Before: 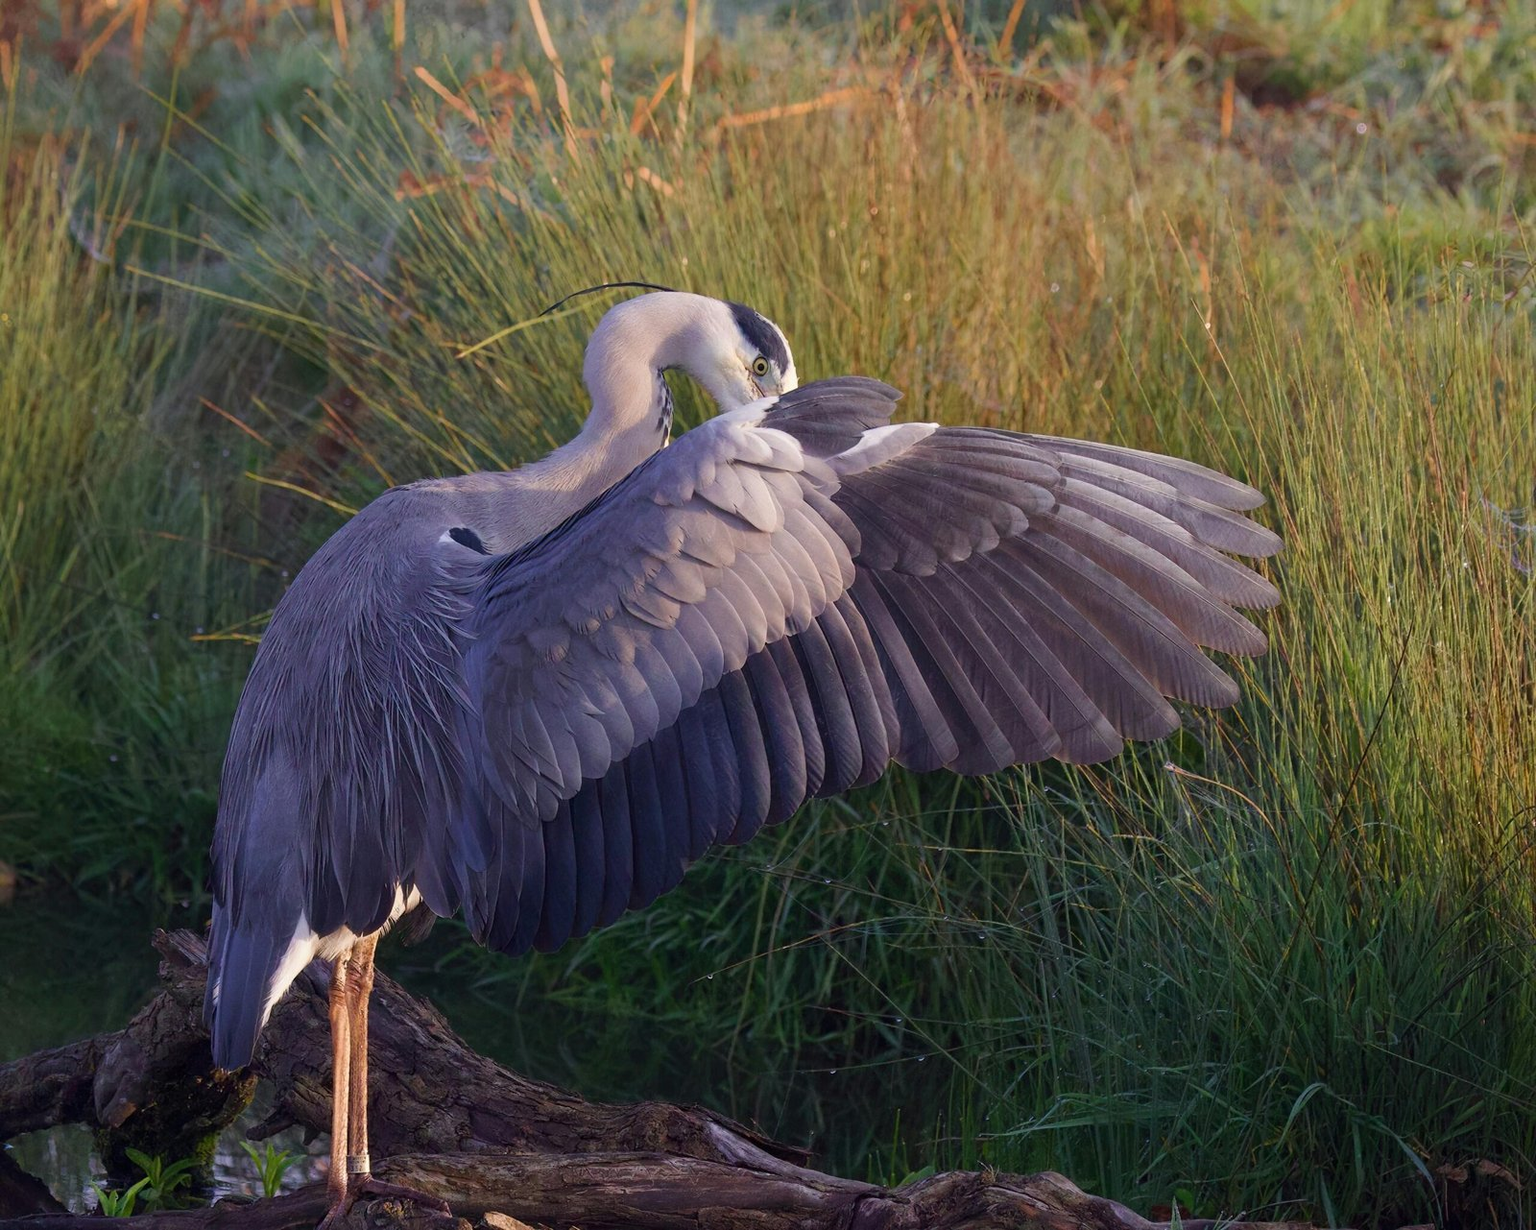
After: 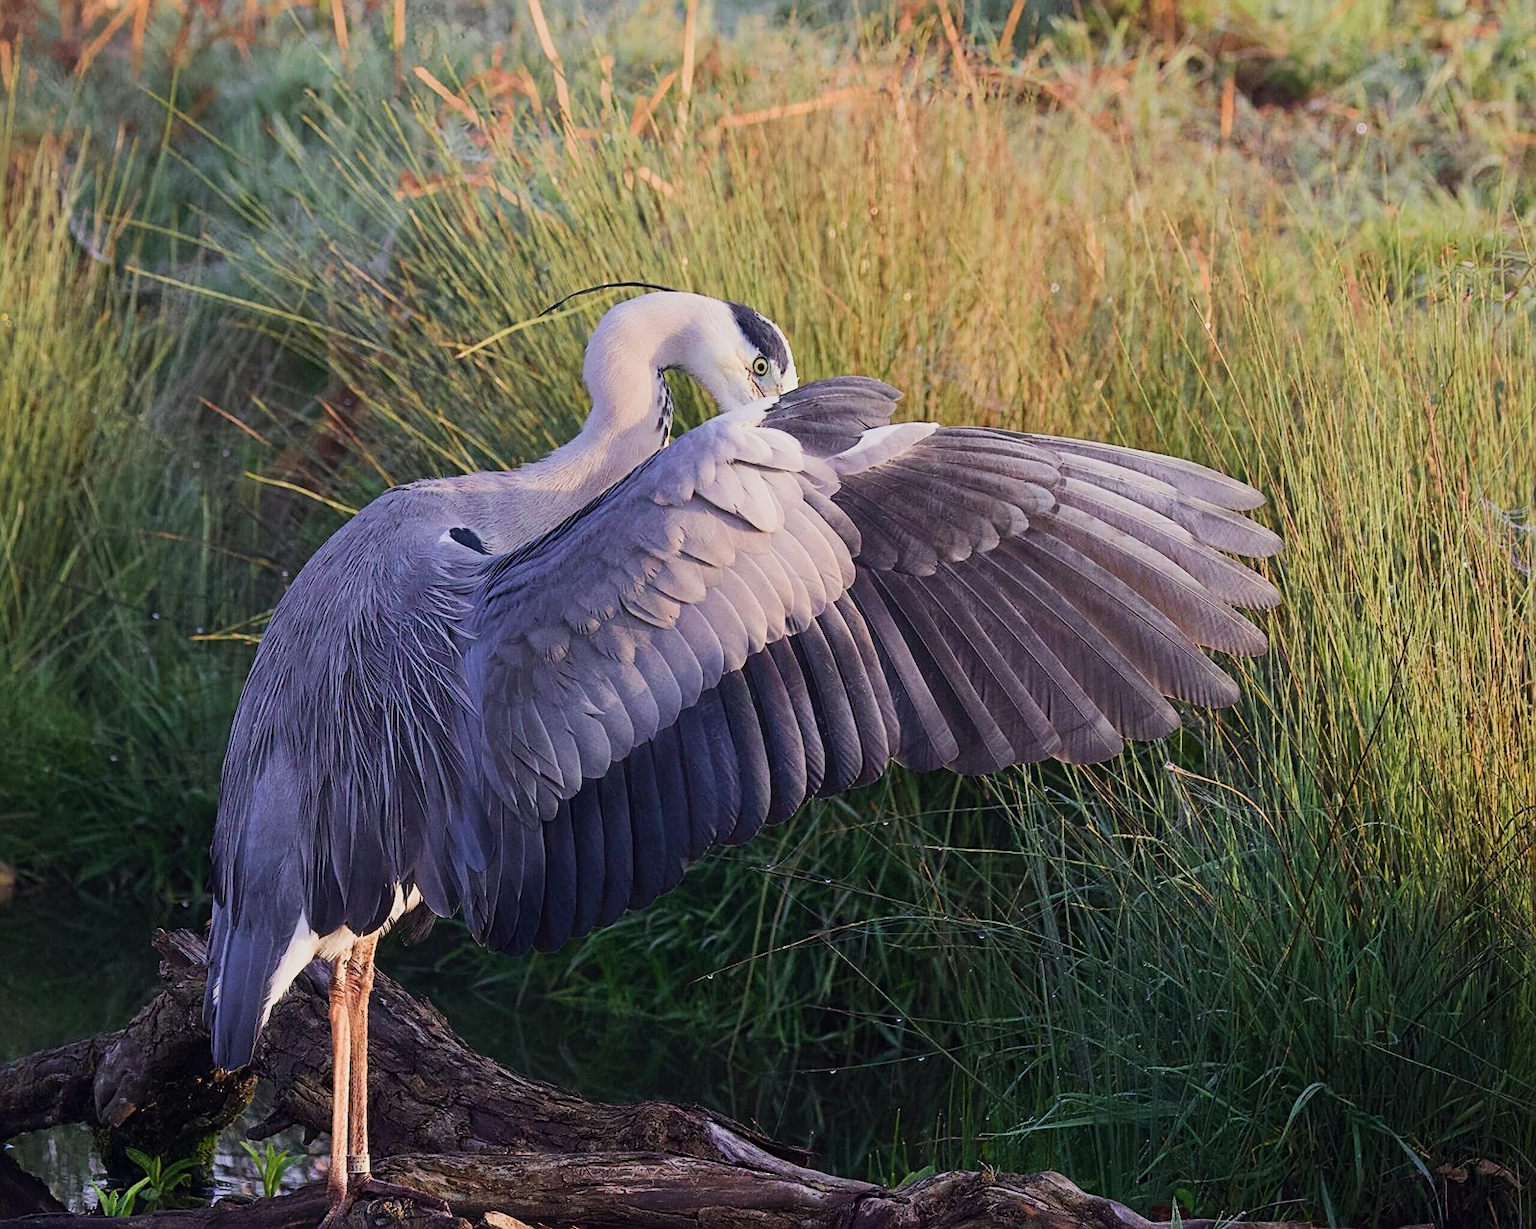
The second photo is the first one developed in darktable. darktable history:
exposure: exposure 0.6 EV, compensate exposure bias true, compensate highlight preservation false
sharpen: on, module defaults
filmic rgb: black relative exposure -16 EV, white relative exposure 5.31 EV, hardness 5.89, contrast 1.256, color science v5 (2021), iterations of high-quality reconstruction 0, contrast in shadows safe, contrast in highlights safe
